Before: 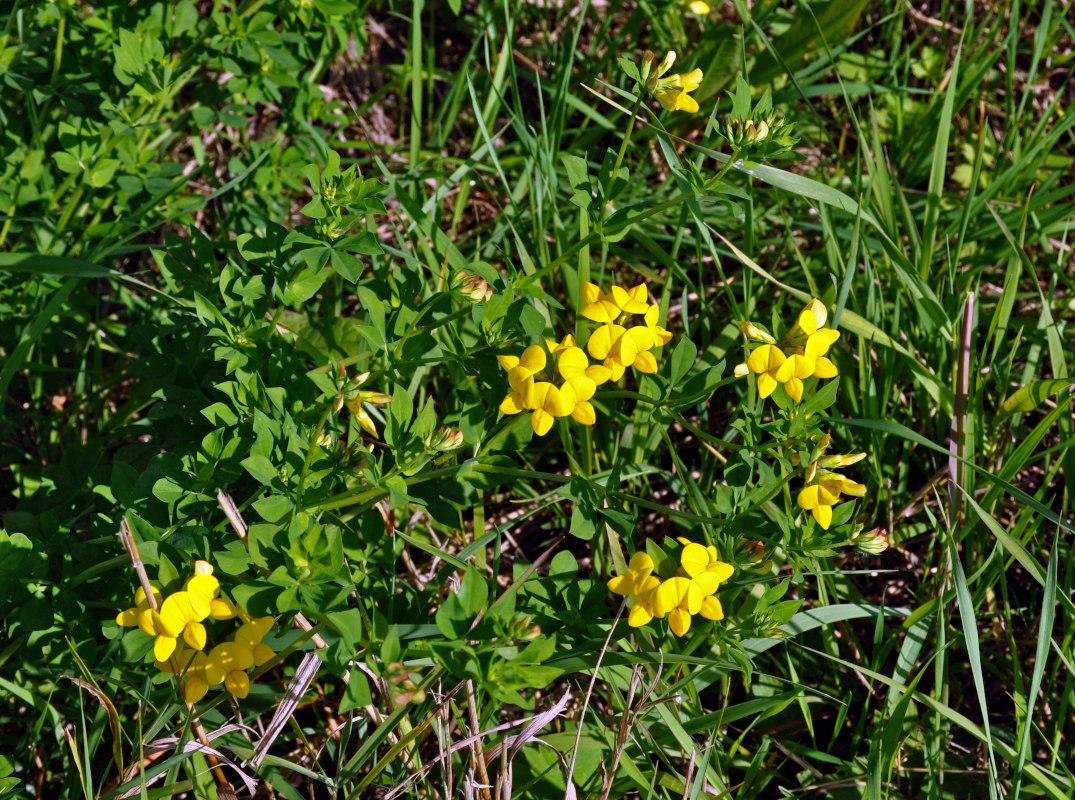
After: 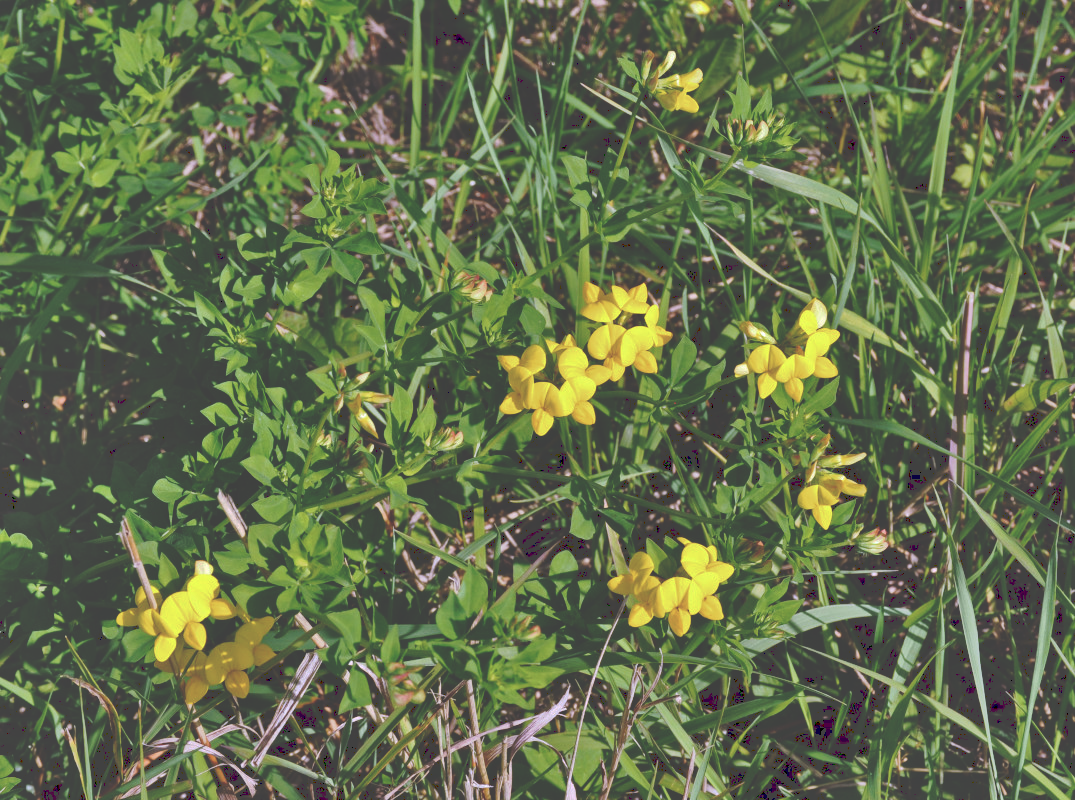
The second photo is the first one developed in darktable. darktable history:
tone curve: curves: ch0 [(0, 0) (0.003, 0.264) (0.011, 0.264) (0.025, 0.265) (0.044, 0.269) (0.069, 0.273) (0.1, 0.28) (0.136, 0.292) (0.177, 0.309) (0.224, 0.336) (0.277, 0.371) (0.335, 0.412) (0.399, 0.469) (0.468, 0.533) (0.543, 0.595) (0.623, 0.66) (0.709, 0.73) (0.801, 0.8) (0.898, 0.854) (1, 1)], preserve colors none
shadows and highlights: low approximation 0.01, soften with gaussian
tone equalizer: on, module defaults
color zones: curves: ch0 [(0, 0.613) (0.01, 0.613) (0.245, 0.448) (0.498, 0.529) (0.642, 0.665) (0.879, 0.777) (0.99, 0.613)]; ch1 [(0, 0) (0.143, 0) (0.286, 0) (0.429, 0) (0.571, 0) (0.714, 0) (0.857, 0)], mix -93.41%
